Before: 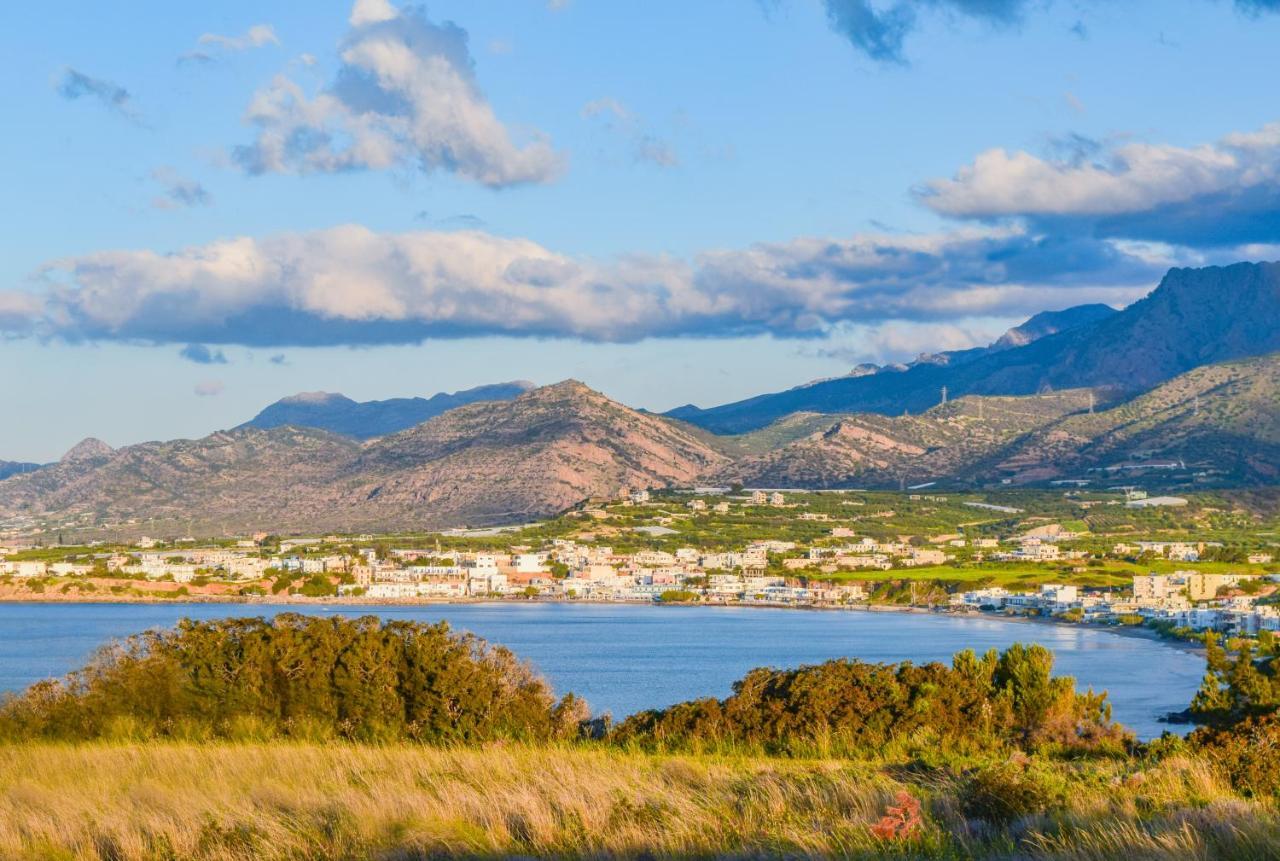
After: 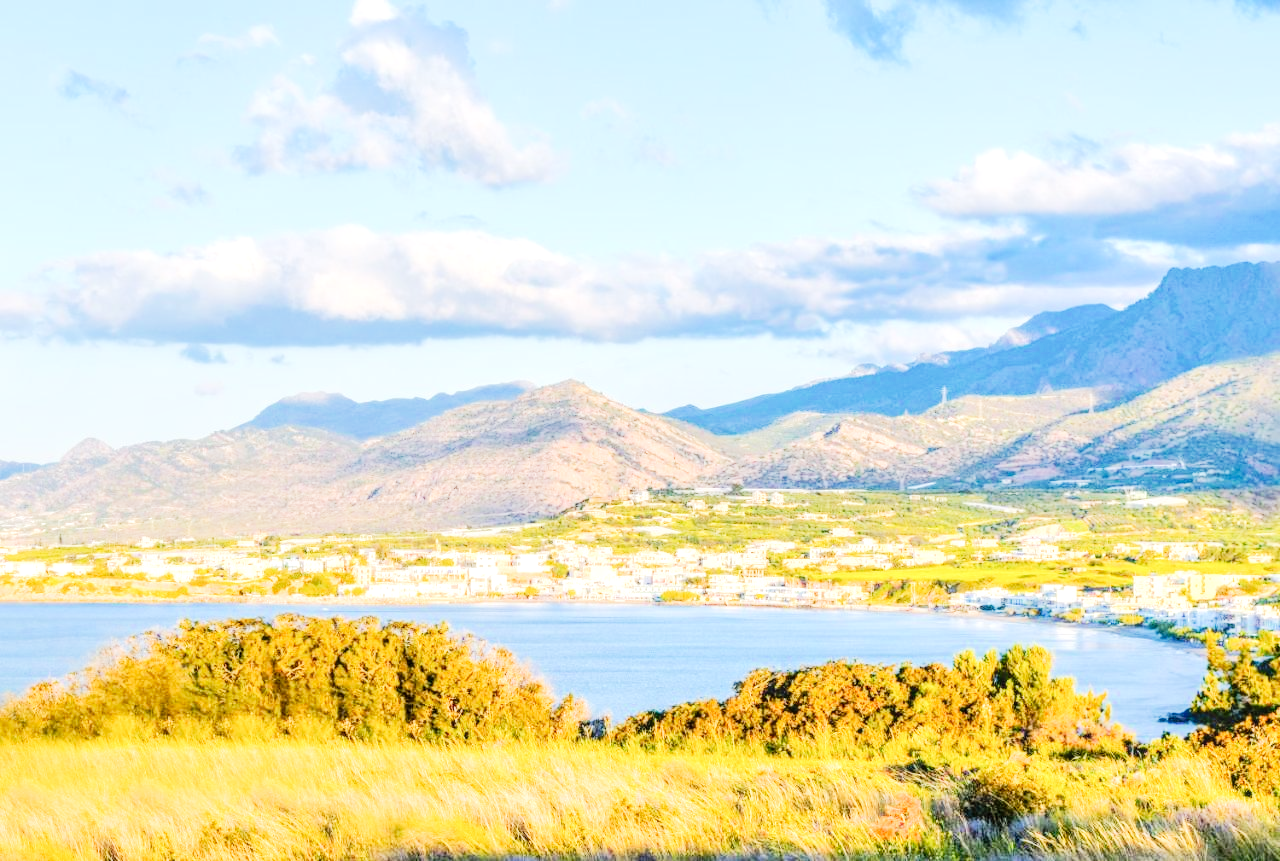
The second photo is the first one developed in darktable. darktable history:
tone curve: curves: ch0 [(0, 0.012) (0.144, 0.137) (0.326, 0.386) (0.489, 0.573) (0.656, 0.763) (0.849, 0.902) (1, 0.974)]; ch1 [(0, 0) (0.366, 0.367) (0.475, 0.453) (0.494, 0.493) (0.504, 0.497) (0.544, 0.579) (0.562, 0.619) (0.622, 0.694) (1, 1)]; ch2 [(0, 0) (0.333, 0.346) (0.375, 0.375) (0.424, 0.43) (0.476, 0.492) (0.502, 0.503) (0.533, 0.541) (0.572, 0.615) (0.605, 0.656) (0.641, 0.709) (1, 1)], preserve colors none
tone equalizer: -7 EV 0.141 EV, -6 EV 0.631 EV, -5 EV 1.13 EV, -4 EV 1.3 EV, -3 EV 1.13 EV, -2 EV 0.6 EV, -1 EV 0.148 EV, edges refinement/feathering 500, mask exposure compensation -1.57 EV, preserve details no
exposure: exposure 0.67 EV, compensate highlight preservation false
local contrast: detail 130%
